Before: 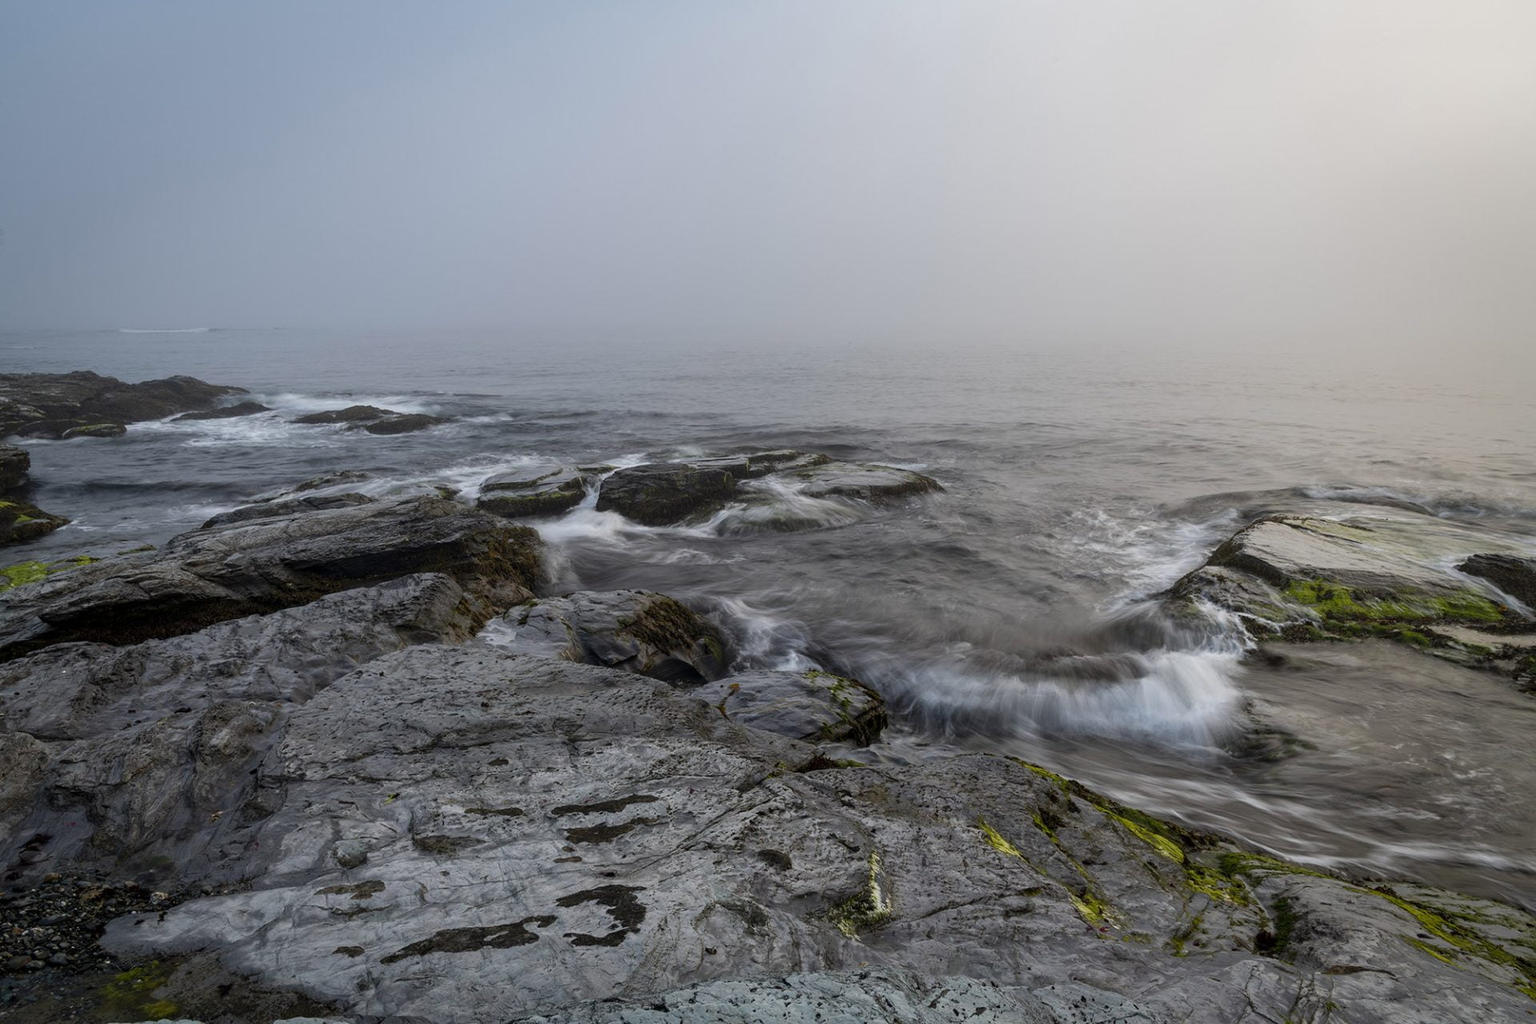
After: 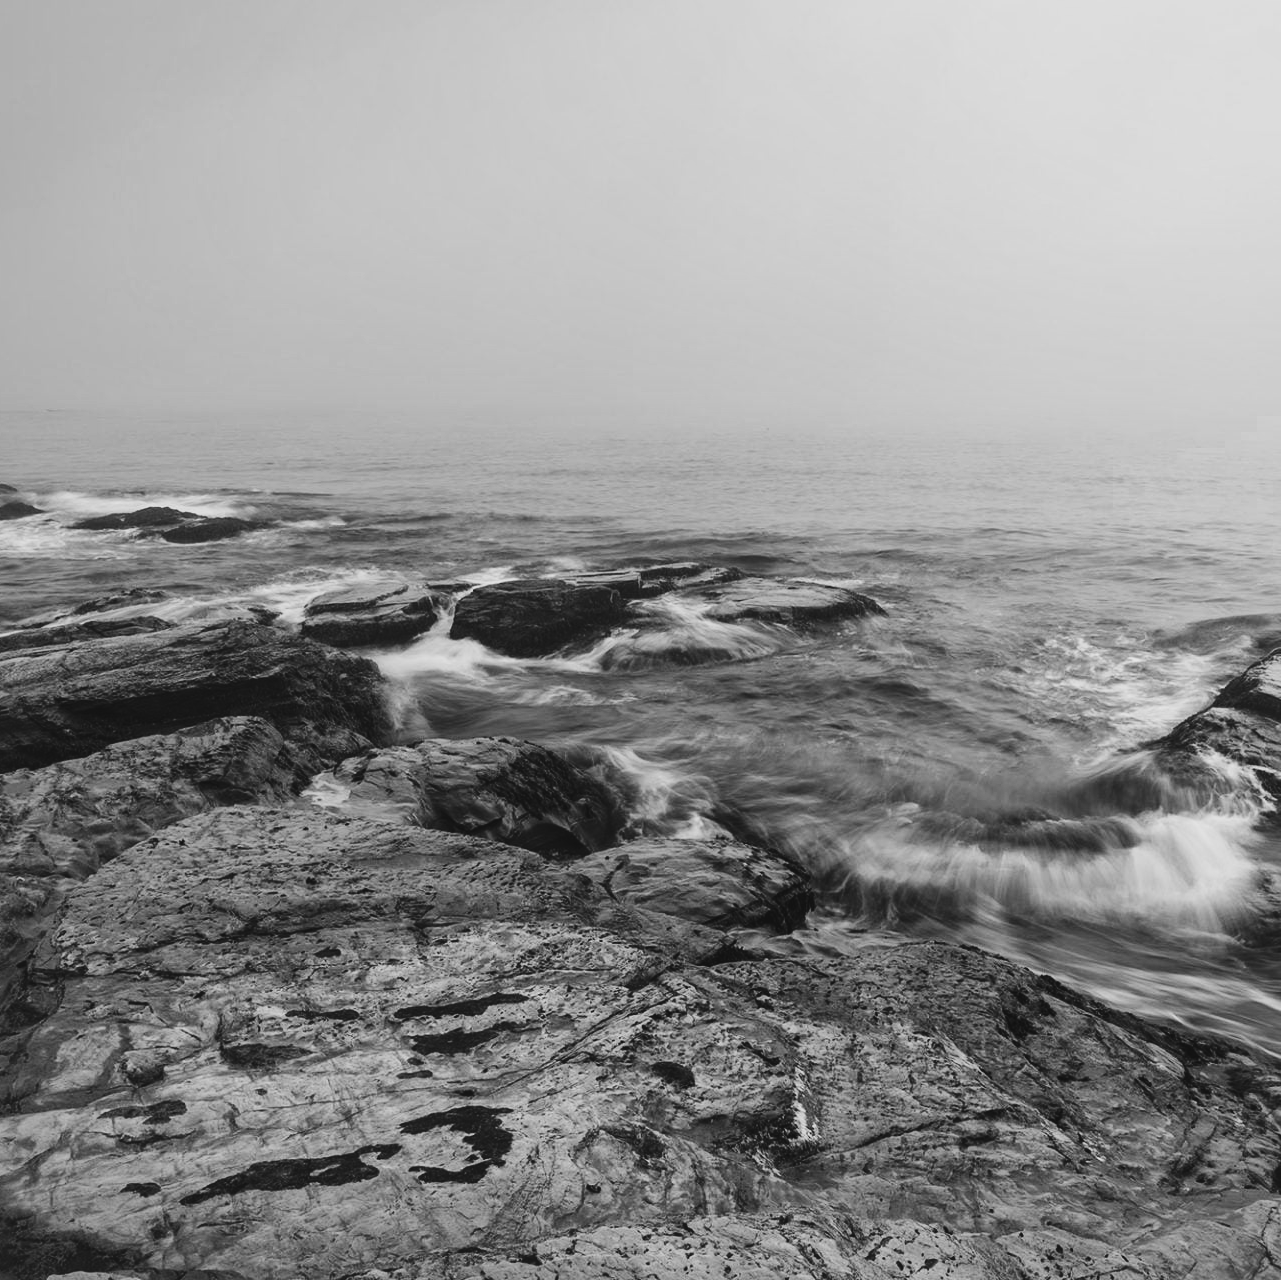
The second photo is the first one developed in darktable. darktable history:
contrast brightness saturation: contrast 0.161, saturation 0.331
color zones: curves: ch0 [(0.004, 0.588) (0.116, 0.636) (0.259, 0.476) (0.423, 0.464) (0.75, 0.5)]; ch1 [(0, 0) (0.143, 0) (0.286, 0) (0.429, 0) (0.571, 0) (0.714, 0) (0.857, 0)], mix 42.38%
filmic rgb: black relative exposure -5.14 EV, white relative exposure 3.96 EV, hardness 2.91, contrast 1.298, highlights saturation mix -31.07%, color science v6 (2022)
crop: left 15.409%, right 17.843%
exposure: black level correction -0.042, exposure 0.061 EV, compensate highlight preservation false
local contrast: mode bilateral grid, contrast 19, coarseness 50, detail 139%, midtone range 0.2
